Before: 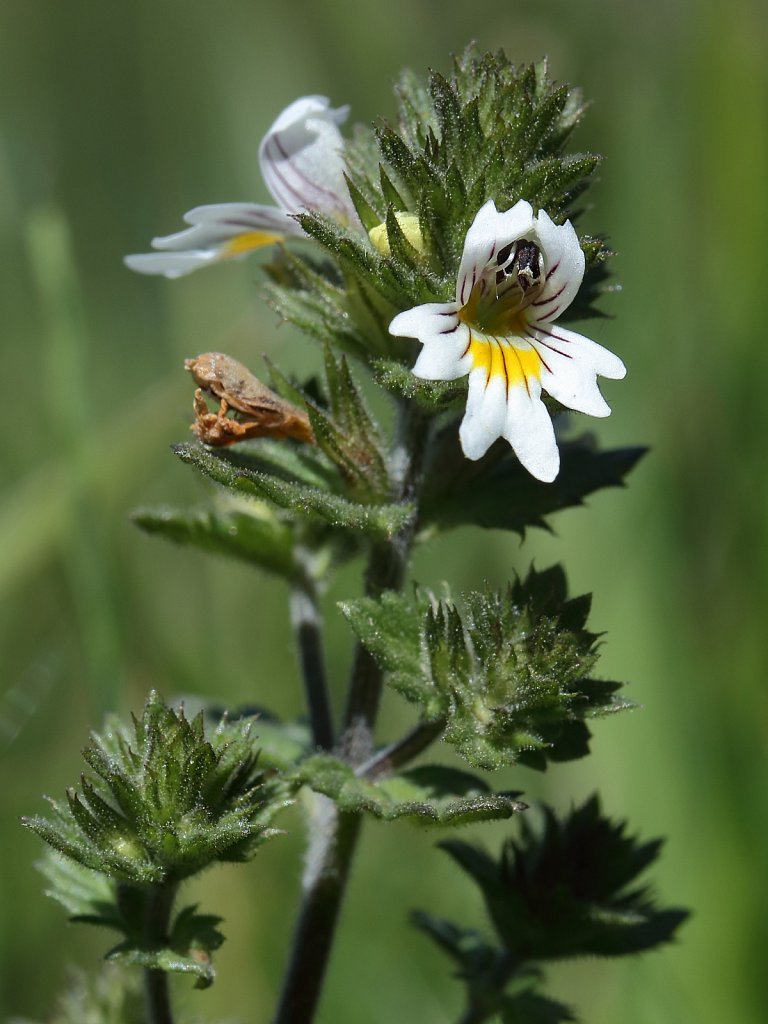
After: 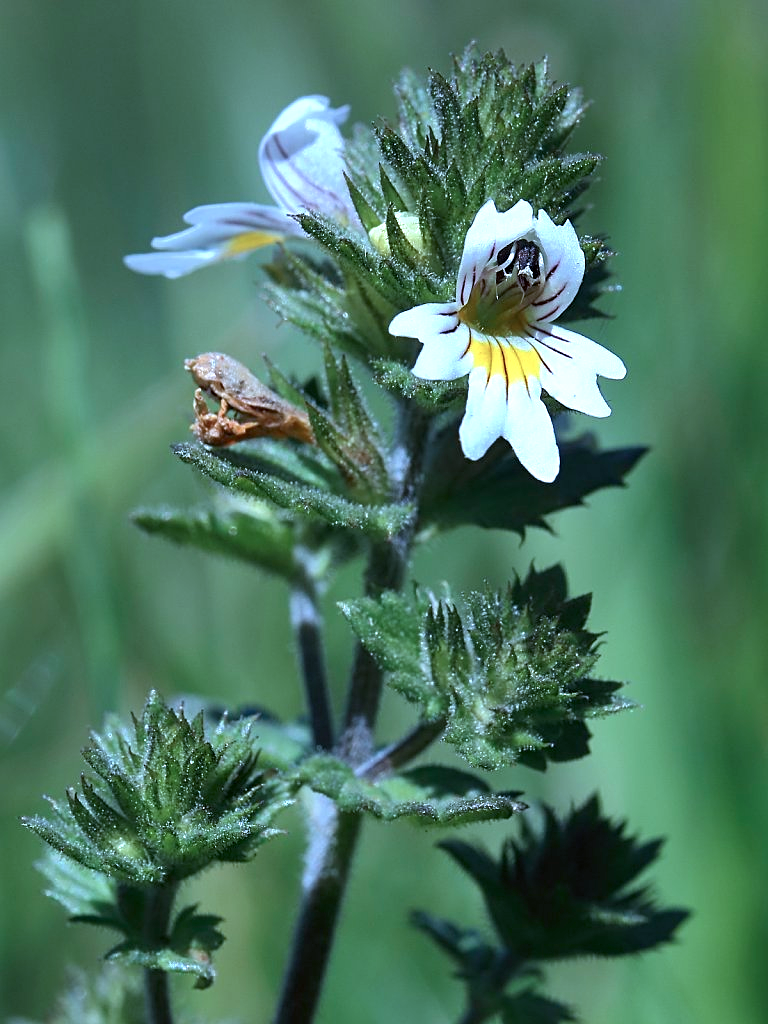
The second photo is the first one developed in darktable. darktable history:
color calibration: illuminant as shot in camera, adaptation linear Bradford (ICC v4), x 0.407, y 0.403, temperature 3532.73 K, saturation algorithm version 1 (2020)
sharpen: radius 2.498, amount 0.339
exposure: black level correction 0.001, exposure 0.499 EV, compensate highlight preservation false
